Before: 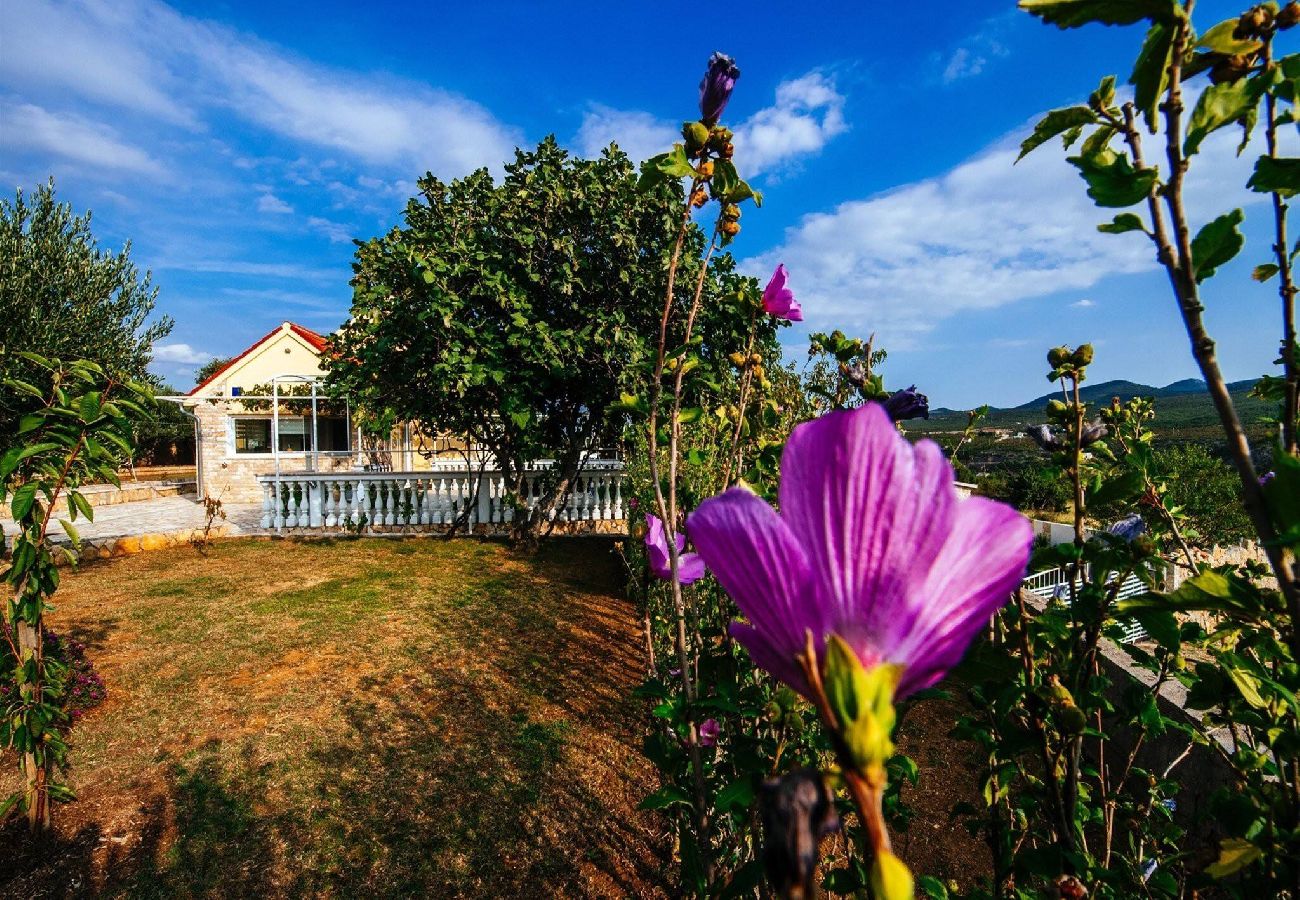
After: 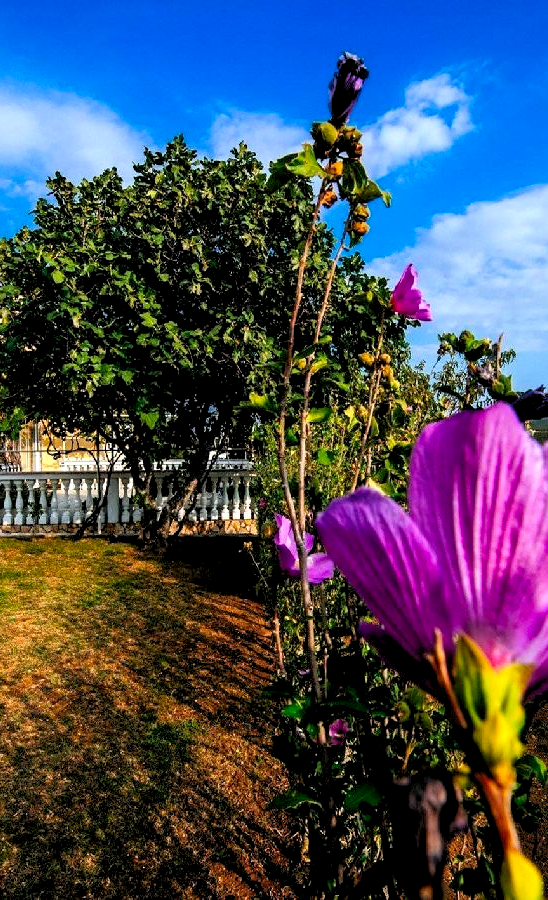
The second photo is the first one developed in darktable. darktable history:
tone equalizer: on, module defaults
rgb levels: levels [[0.01, 0.419, 0.839], [0, 0.5, 1], [0, 0.5, 1]]
contrast brightness saturation: contrast 0.04, saturation 0.16
crop: left 28.583%, right 29.231%
